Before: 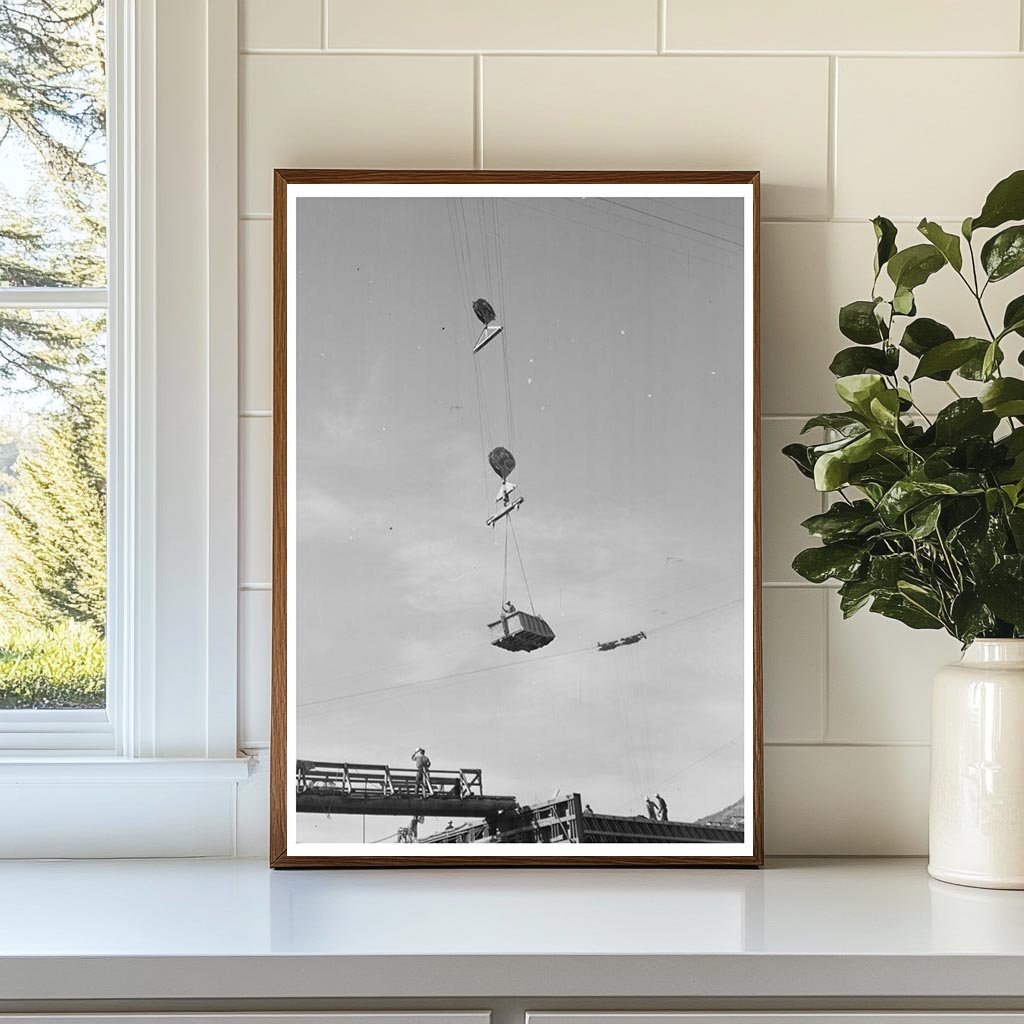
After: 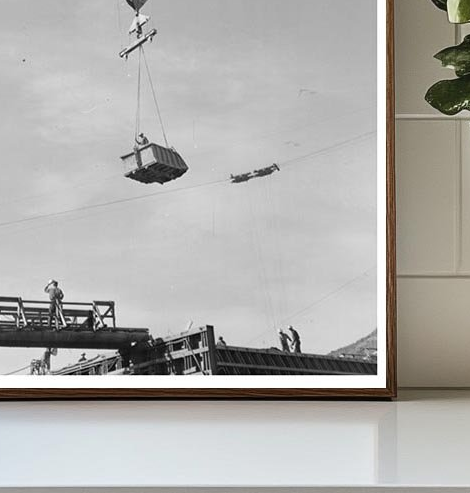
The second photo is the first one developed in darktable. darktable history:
contrast brightness saturation: contrast 0.013, saturation -0.057
crop: left 35.919%, top 45.792%, right 18.119%, bottom 6.051%
